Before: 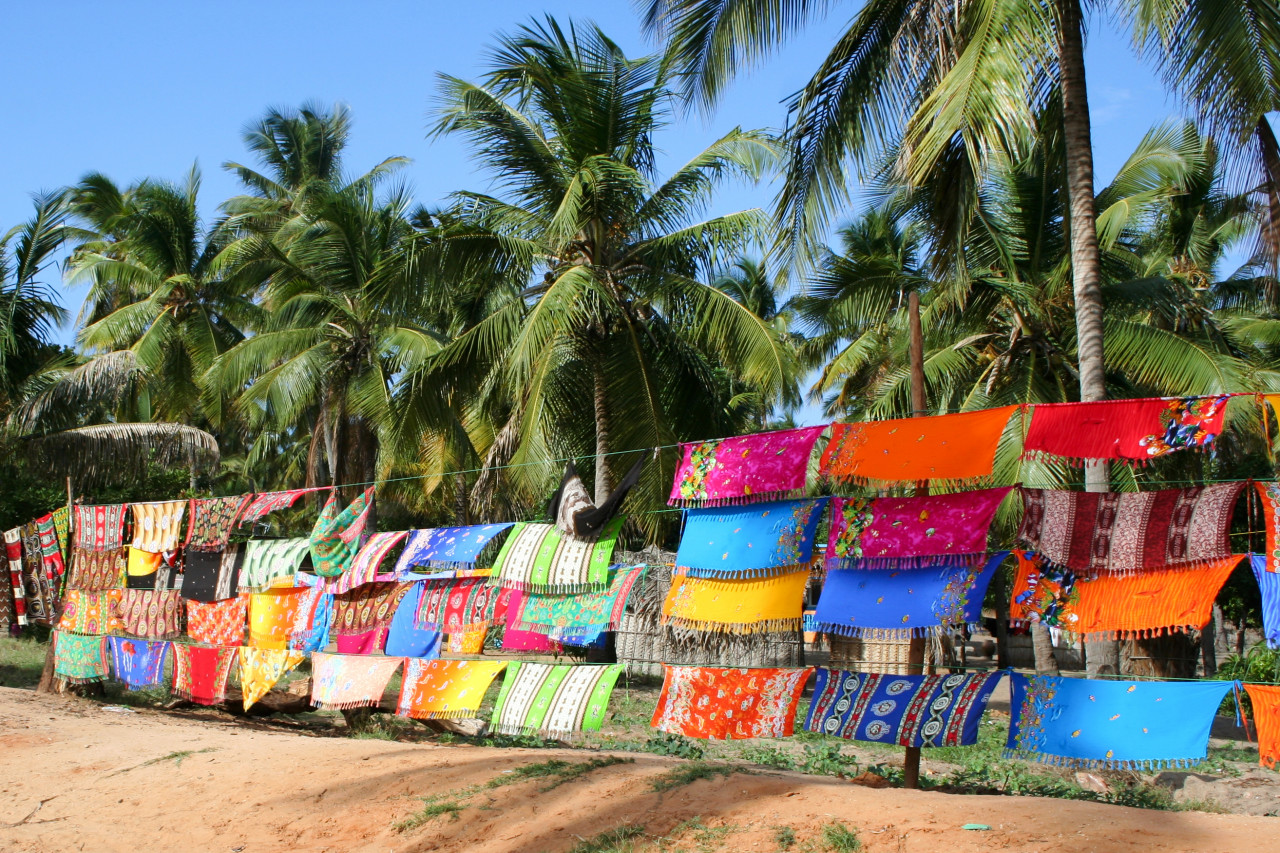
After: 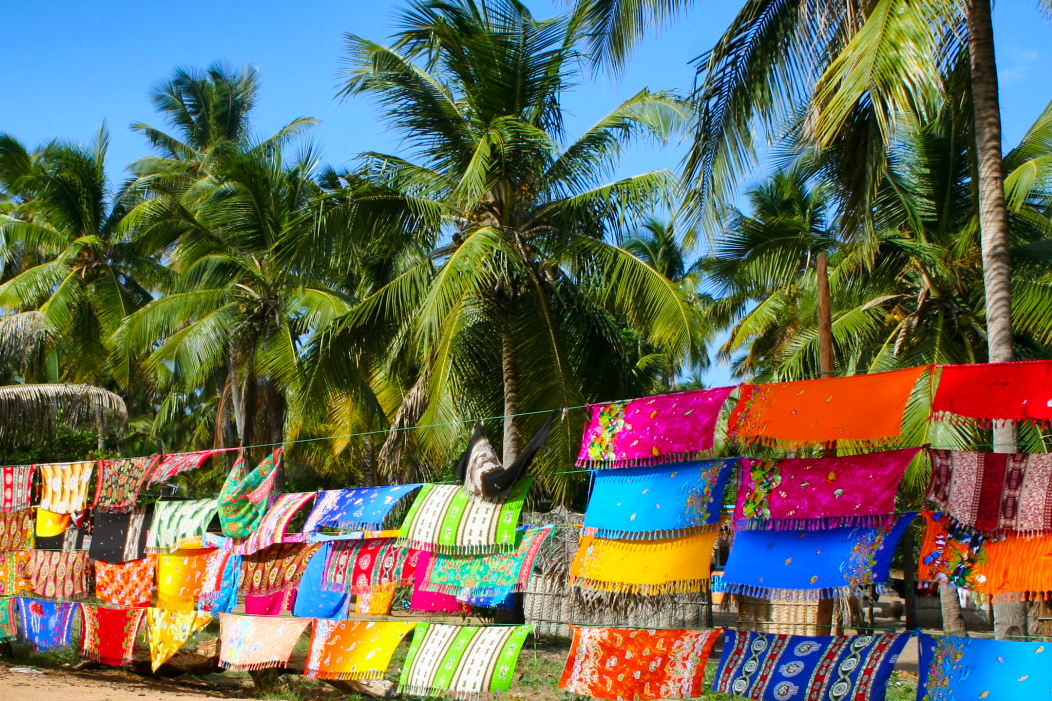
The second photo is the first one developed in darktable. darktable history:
crop and rotate: left 7.196%, top 4.574%, right 10.605%, bottom 13.178%
color balance rgb: perceptual saturation grading › global saturation 25%, global vibrance 20%
shadows and highlights: radius 108.52, shadows 40.68, highlights -72.88, low approximation 0.01, soften with gaussian
